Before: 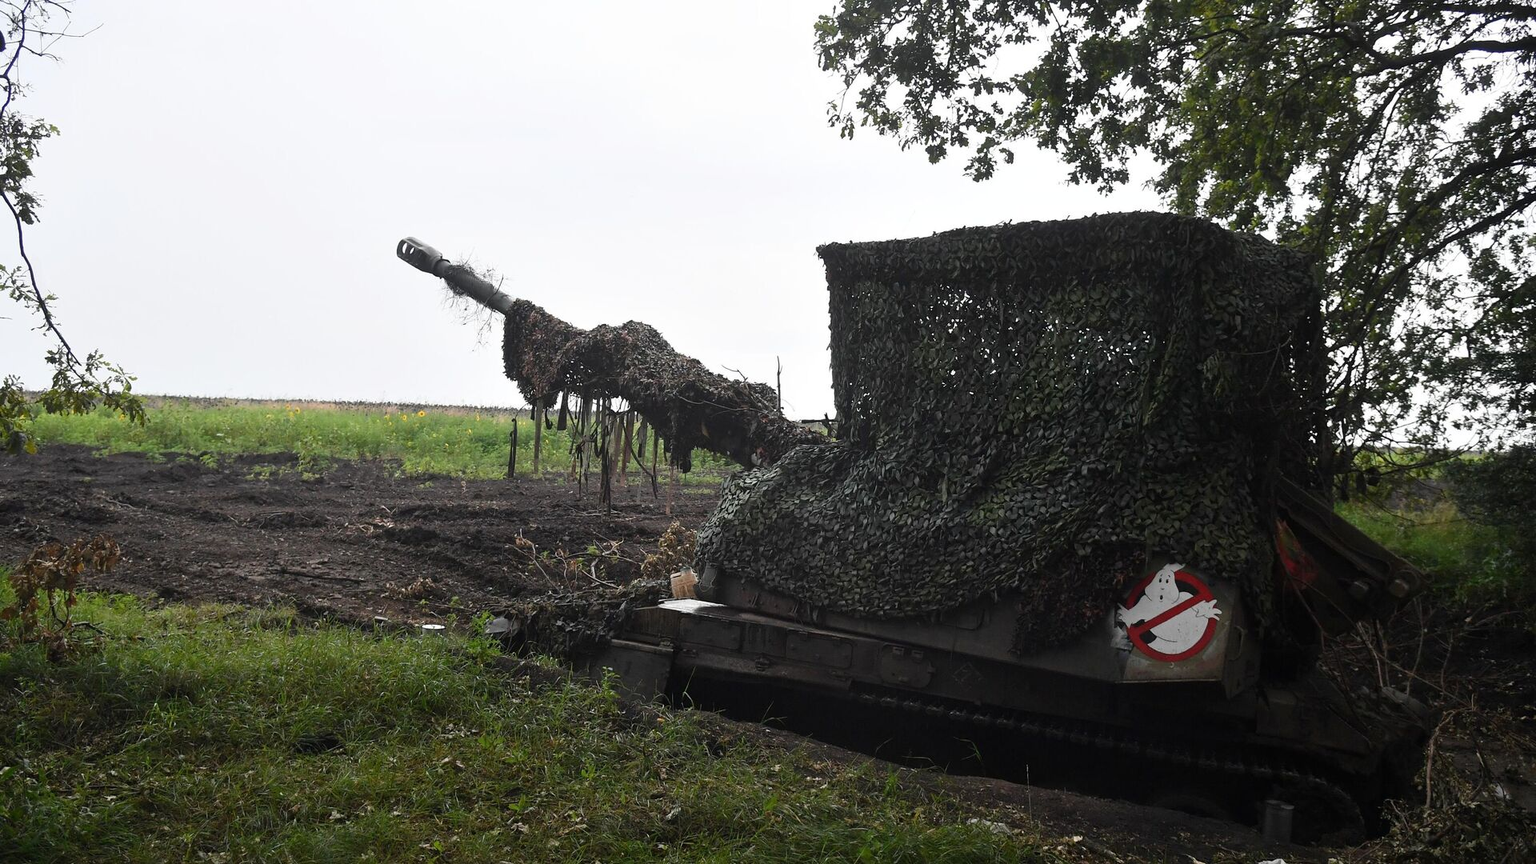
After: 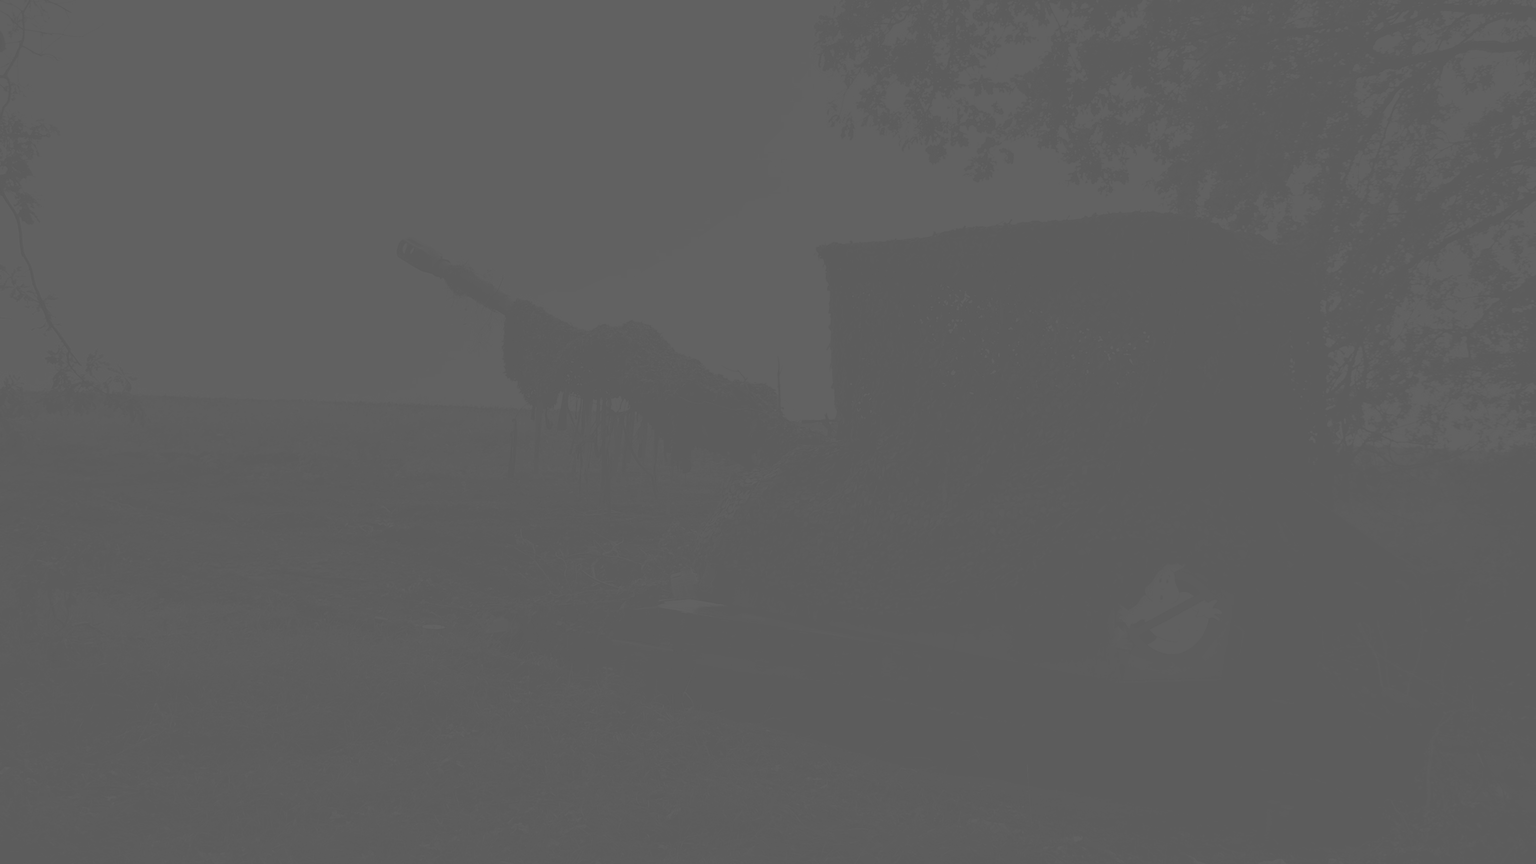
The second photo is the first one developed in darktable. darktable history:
local contrast: highlights 4%, shadows 4%, detail 181%
color calibration: output gray [0.28, 0.41, 0.31, 0], illuminant as shot in camera, x 0.369, y 0.382, temperature 4319.68 K
contrast brightness saturation: contrast -0.984, brightness -0.161, saturation 0.762
